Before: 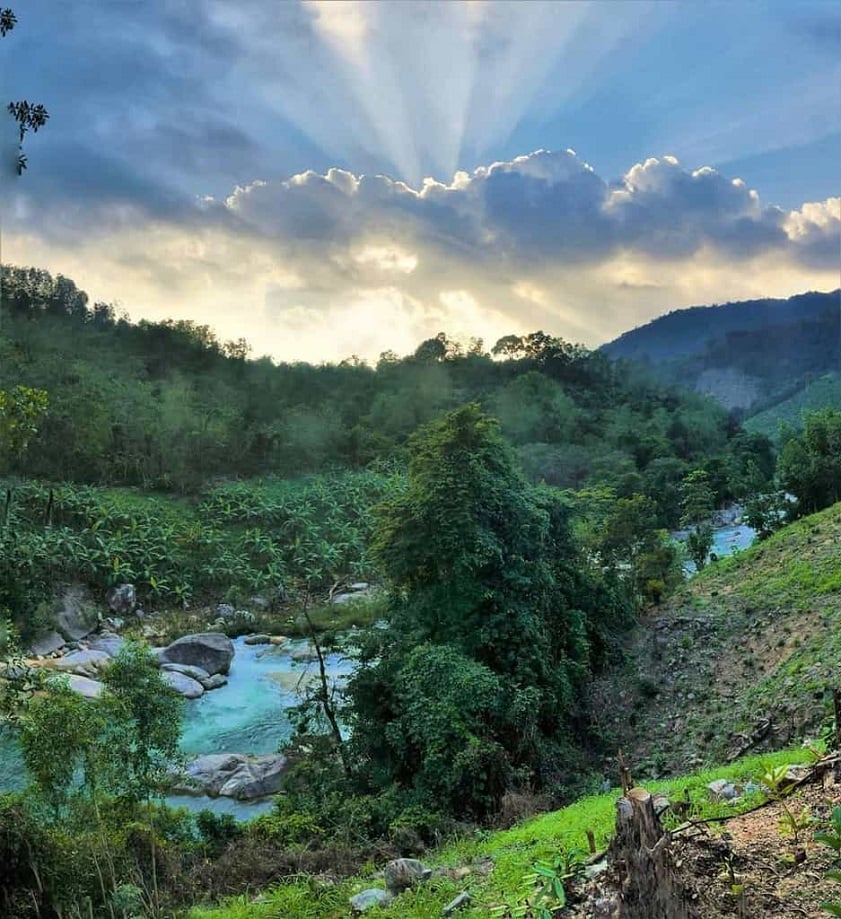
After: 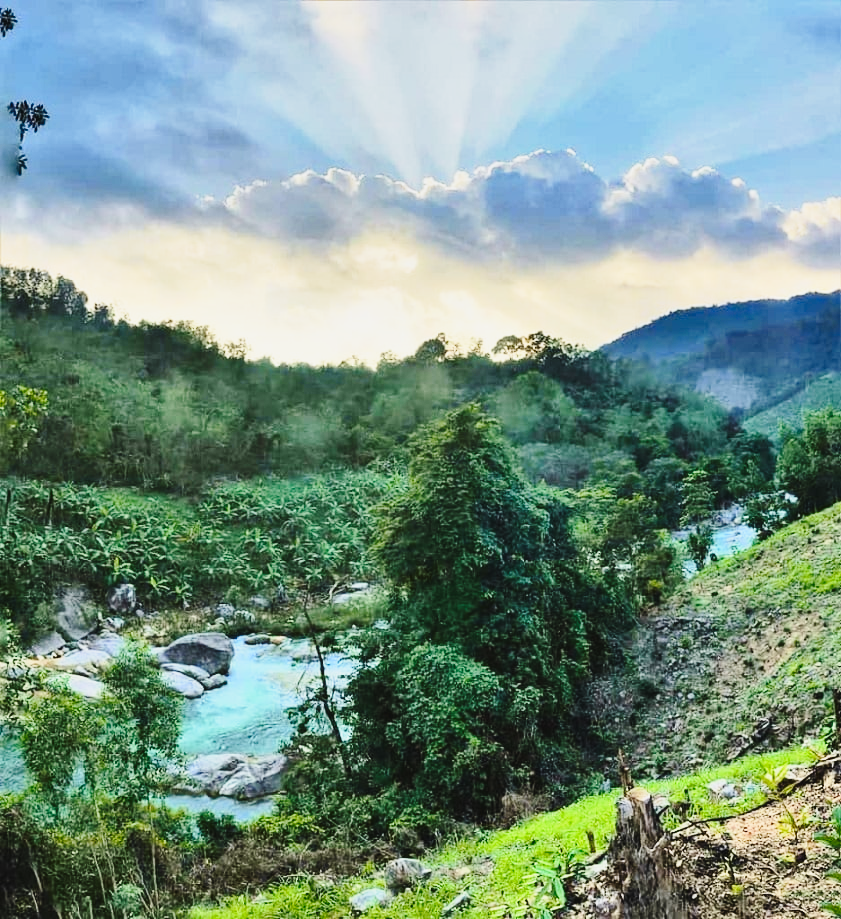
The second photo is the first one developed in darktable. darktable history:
tone curve: curves: ch0 [(0, 0.038) (0.193, 0.212) (0.461, 0.502) (0.634, 0.709) (0.852, 0.89) (1, 0.967)]; ch1 [(0, 0) (0.35, 0.356) (0.45, 0.453) (0.504, 0.503) (0.532, 0.524) (0.558, 0.555) (0.735, 0.762) (1, 1)]; ch2 [(0, 0) (0.281, 0.266) (0.456, 0.469) (0.5, 0.5) (0.533, 0.545) (0.606, 0.598) (0.646, 0.654) (1, 1)], color space Lab, independent channels, preserve colors none
shadows and highlights: soften with gaussian
base curve: curves: ch0 [(0, 0) (0.028, 0.03) (0.121, 0.232) (0.46, 0.748) (0.859, 0.968) (1, 1)], preserve colors none
